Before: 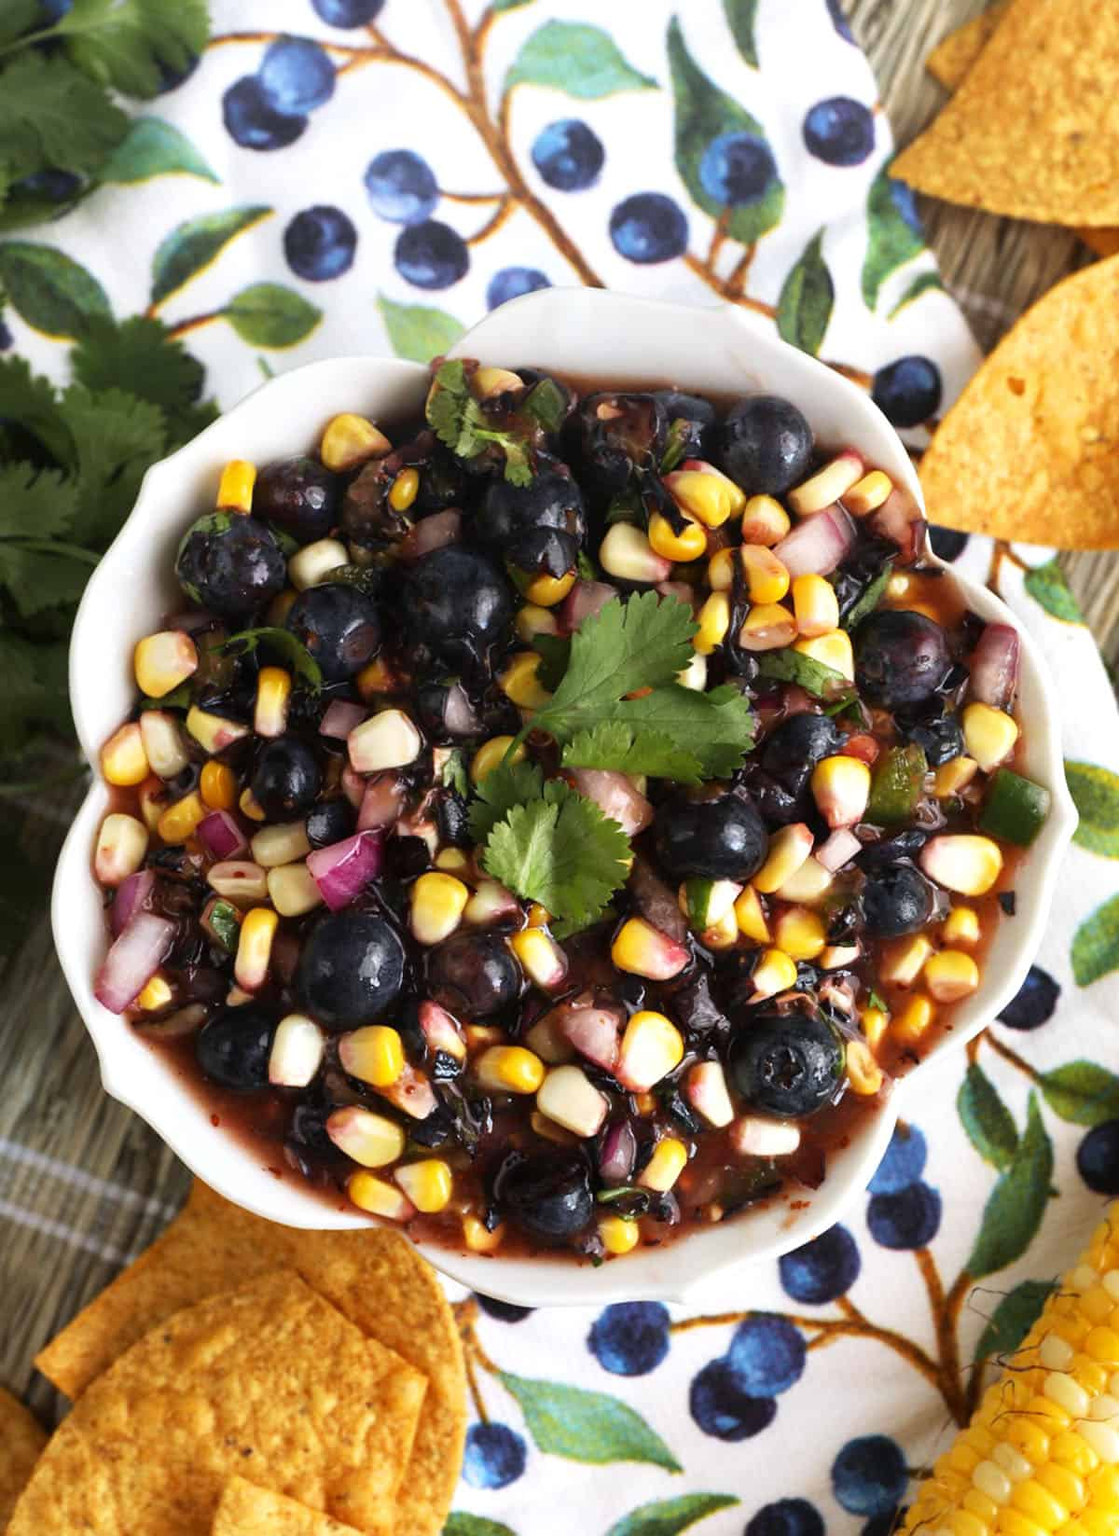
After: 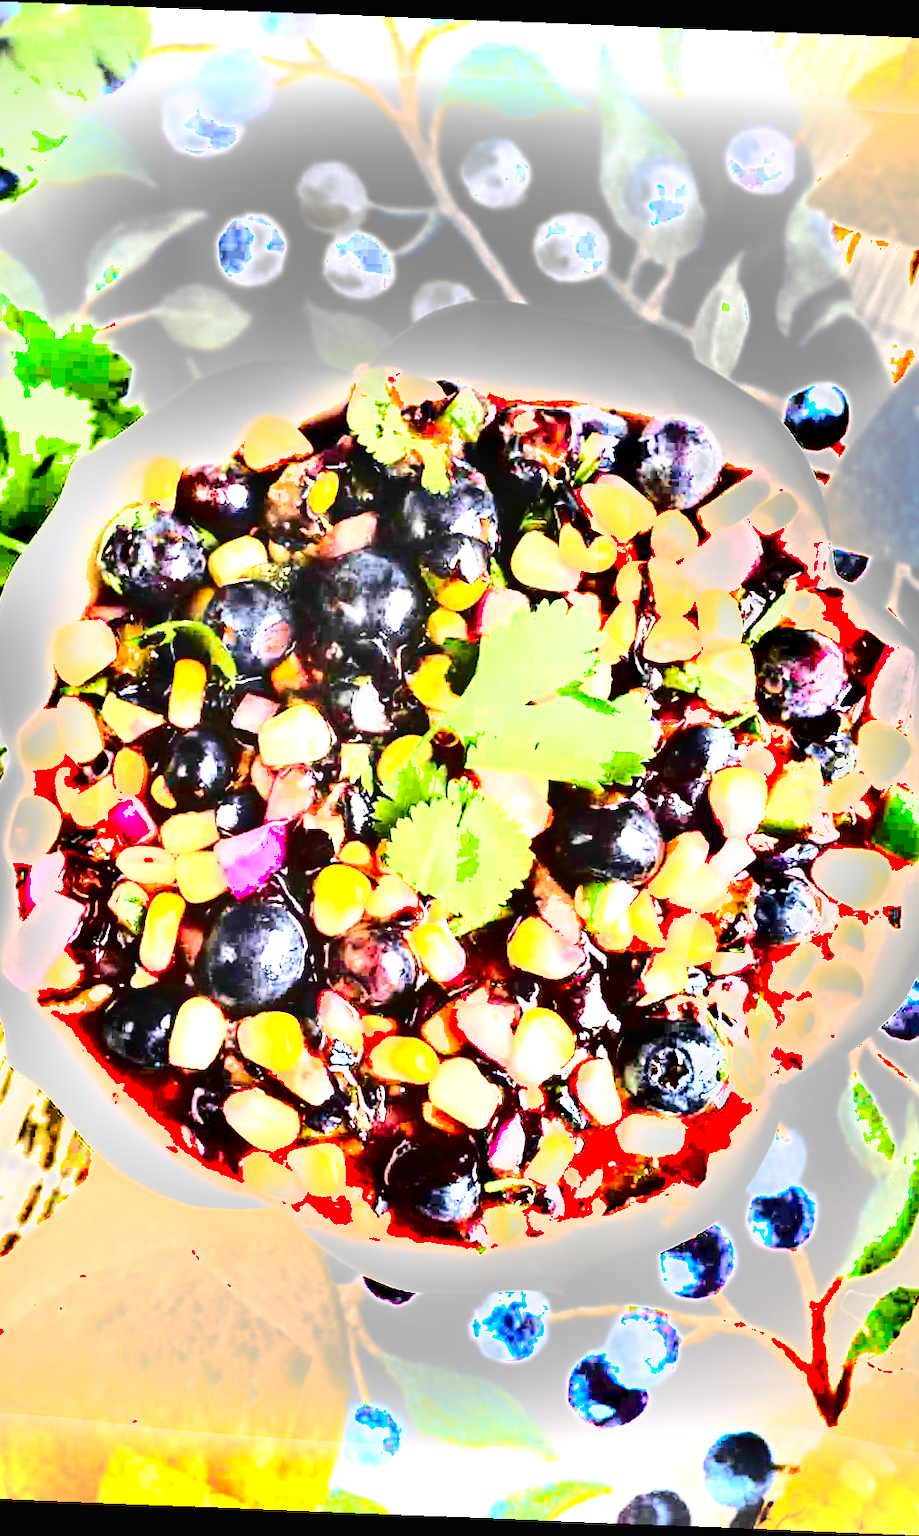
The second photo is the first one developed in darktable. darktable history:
vignetting: fall-off start 91.19%
rotate and perspective: rotation 2.27°, automatic cropping off
exposure: black level correction 0, exposure 4 EV, compensate exposure bias true, compensate highlight preservation false
crop and rotate: left 9.597%, right 10.195%
contrast brightness saturation: contrast 0.4, brightness 0.05, saturation 0.25
shadows and highlights: shadows 30.63, highlights -63.22, shadows color adjustment 98%, highlights color adjustment 58.61%, soften with gaussian
rgb levels: preserve colors max RGB
